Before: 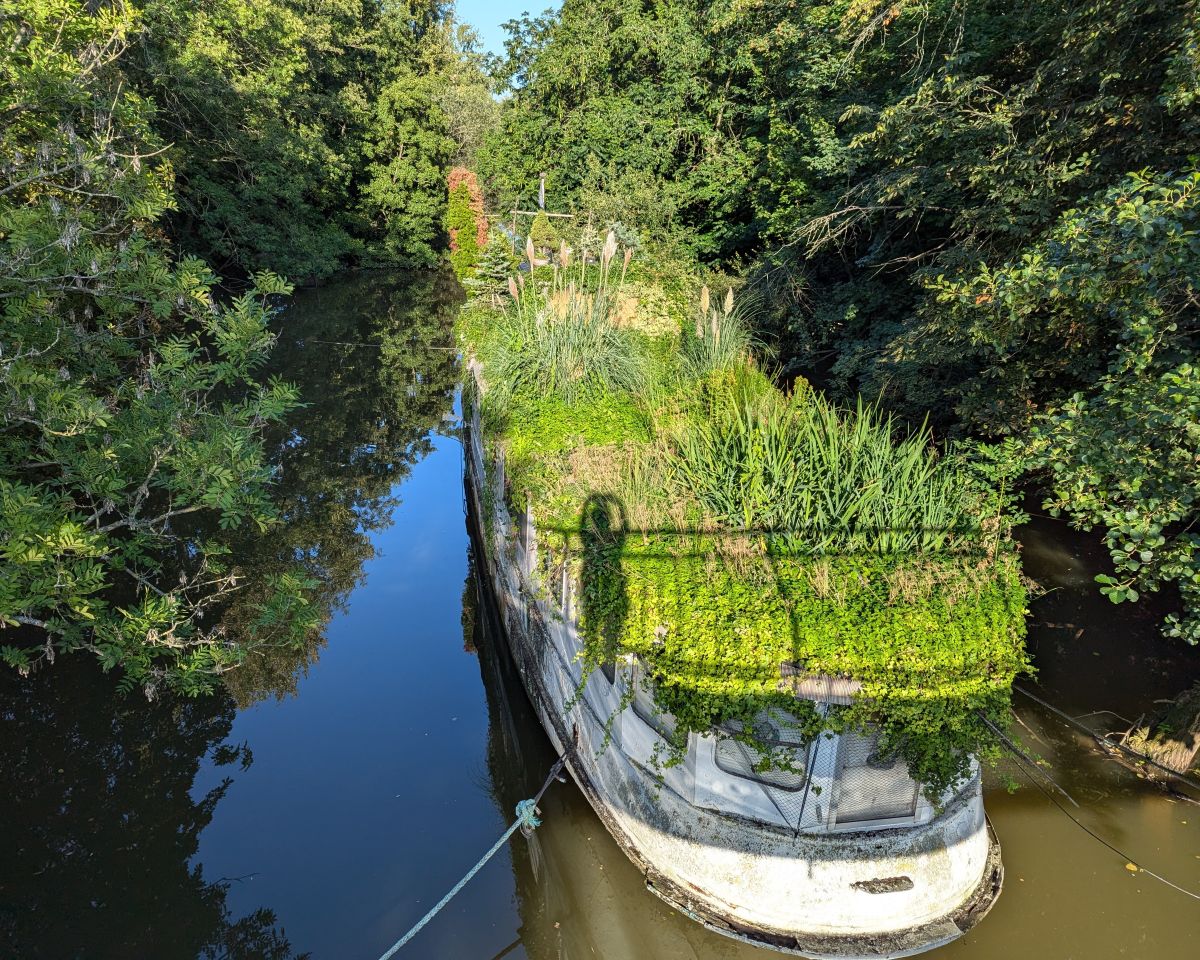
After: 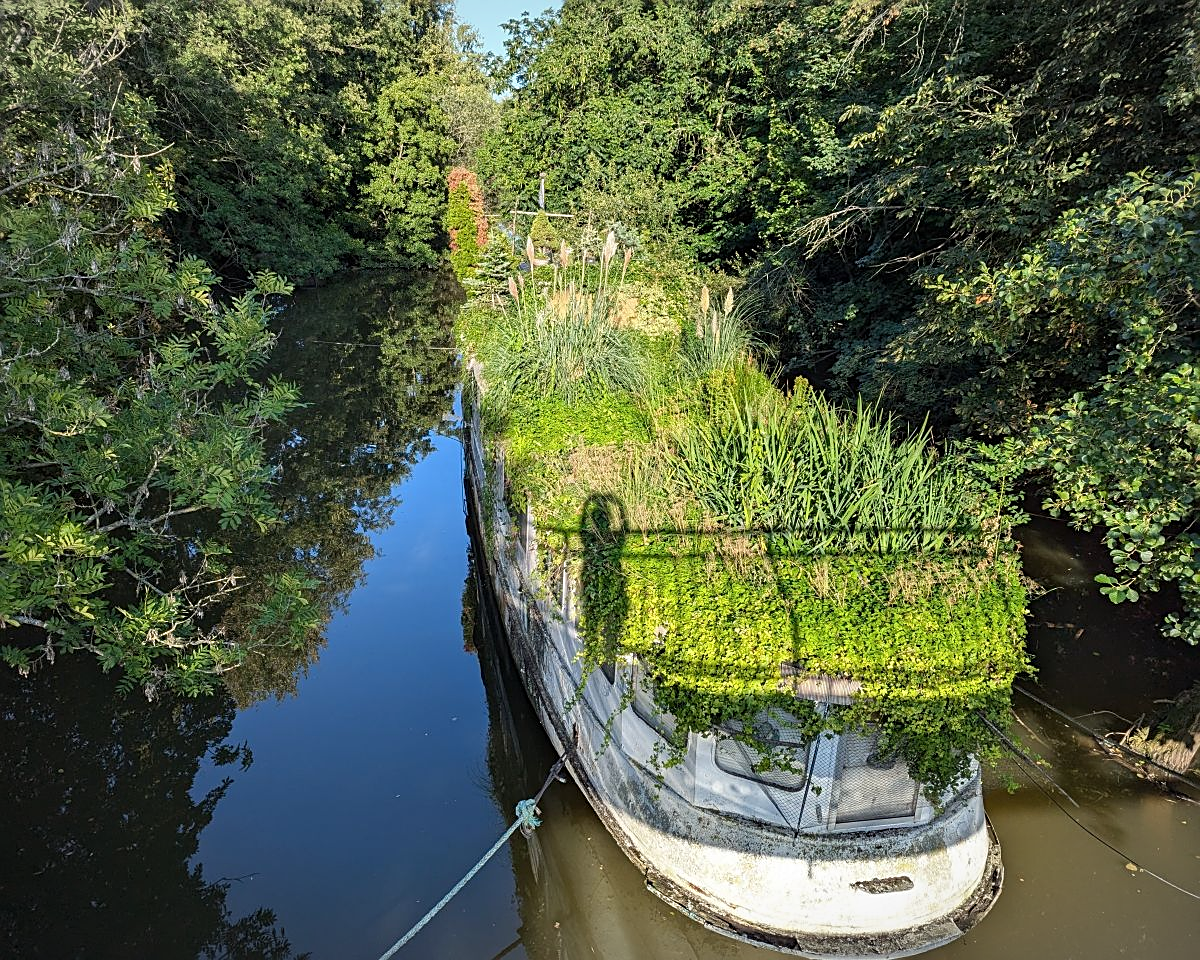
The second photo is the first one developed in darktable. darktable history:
sharpen: on, module defaults
vignetting: fall-off start 100%, brightness -0.282, width/height ratio 1.31
tone curve: curves: ch0 [(0, 0) (0.584, 0.595) (1, 1)], preserve colors none
